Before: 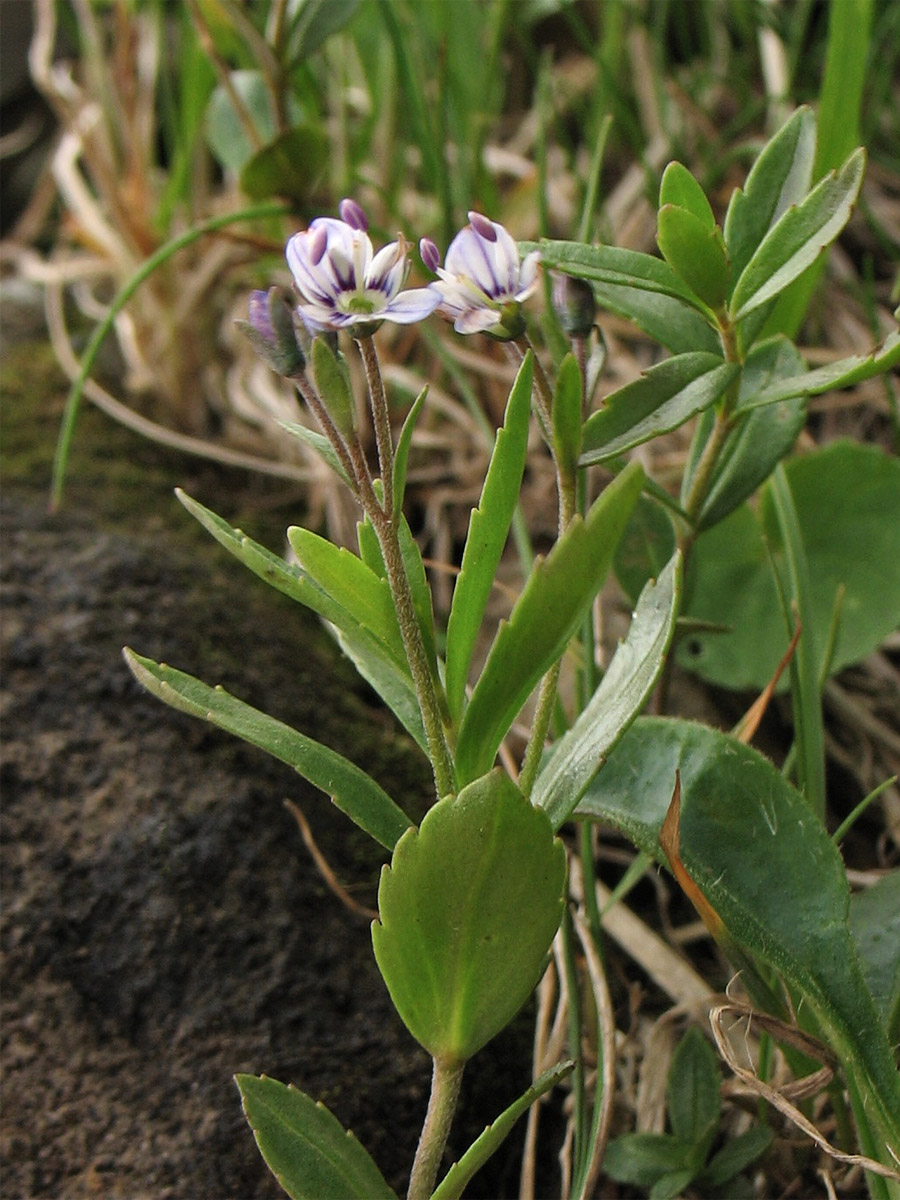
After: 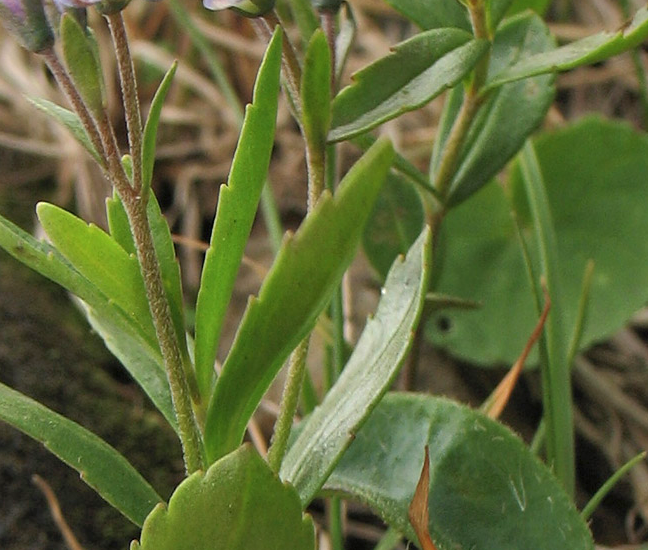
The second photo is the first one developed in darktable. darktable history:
white balance: emerald 1
shadows and highlights: on, module defaults
tone equalizer: -8 EV -0.002 EV, -7 EV 0.005 EV, -6 EV -0.009 EV, -5 EV 0.011 EV, -4 EV -0.012 EV, -3 EV 0.007 EV, -2 EV -0.062 EV, -1 EV -0.293 EV, +0 EV -0.582 EV, smoothing diameter 2%, edges refinement/feathering 20, mask exposure compensation -1.57 EV, filter diffusion 5
exposure: exposure 0.207 EV, compensate highlight preservation false
crop and rotate: left 27.938%, top 27.046%, bottom 27.046%
